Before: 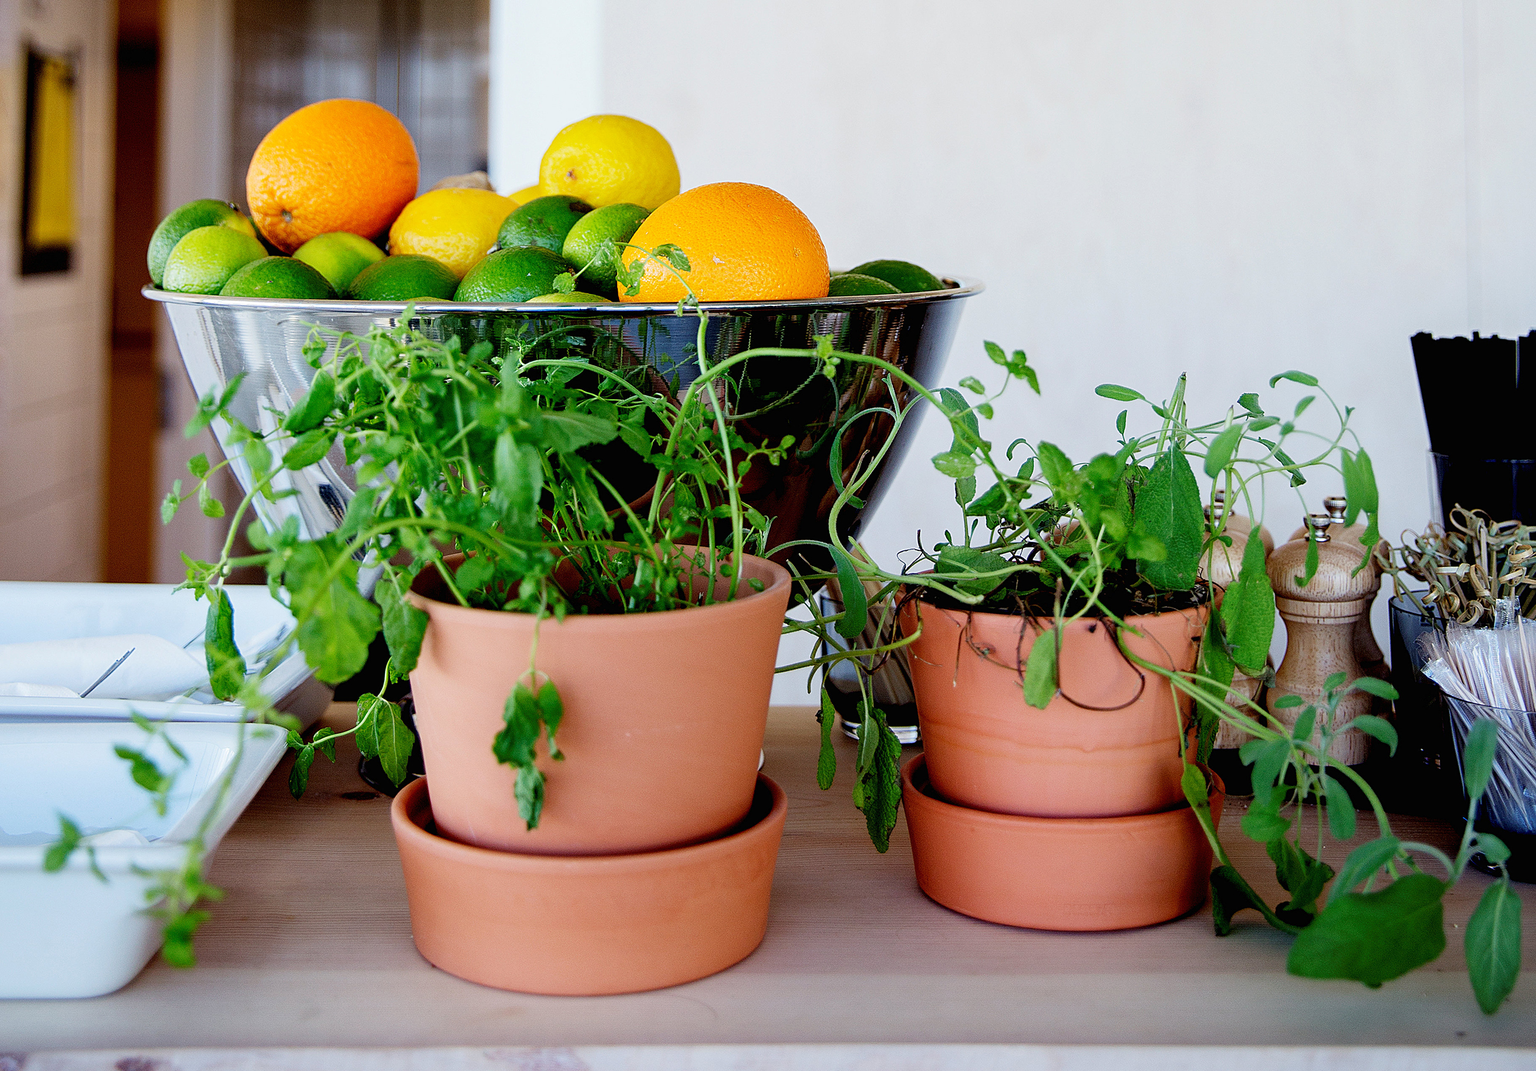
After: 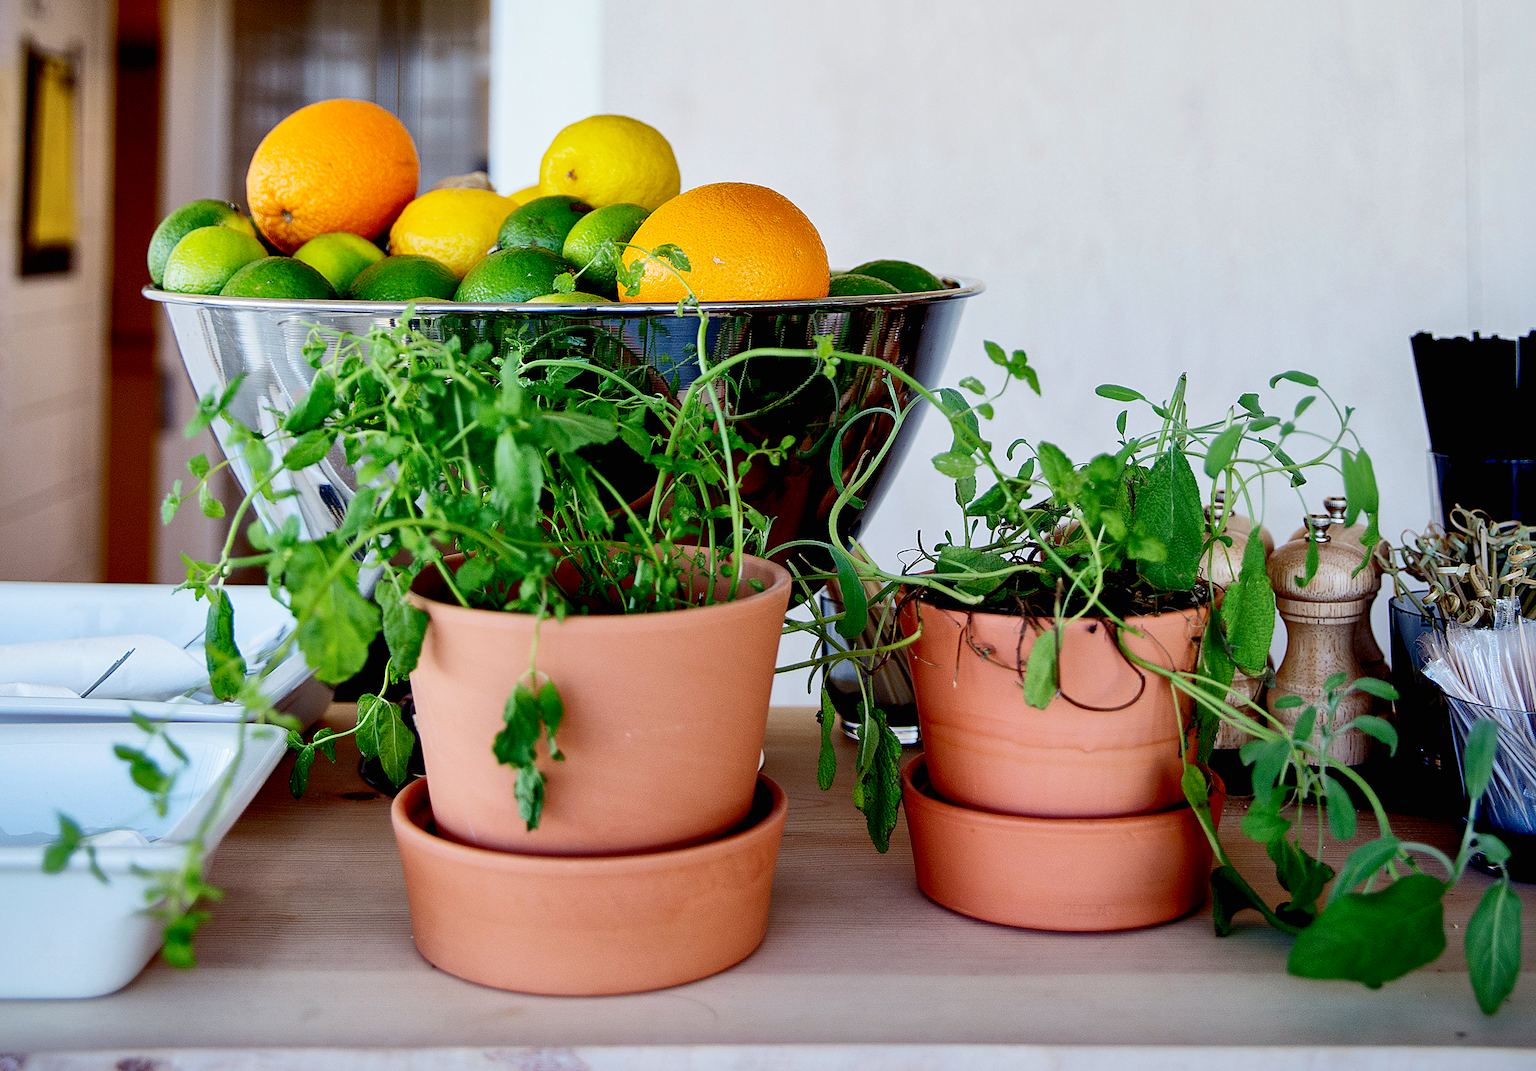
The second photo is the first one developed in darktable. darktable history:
shadows and highlights: highlights -60.02, highlights color adjustment 40.59%
contrast brightness saturation: contrast 0.273
